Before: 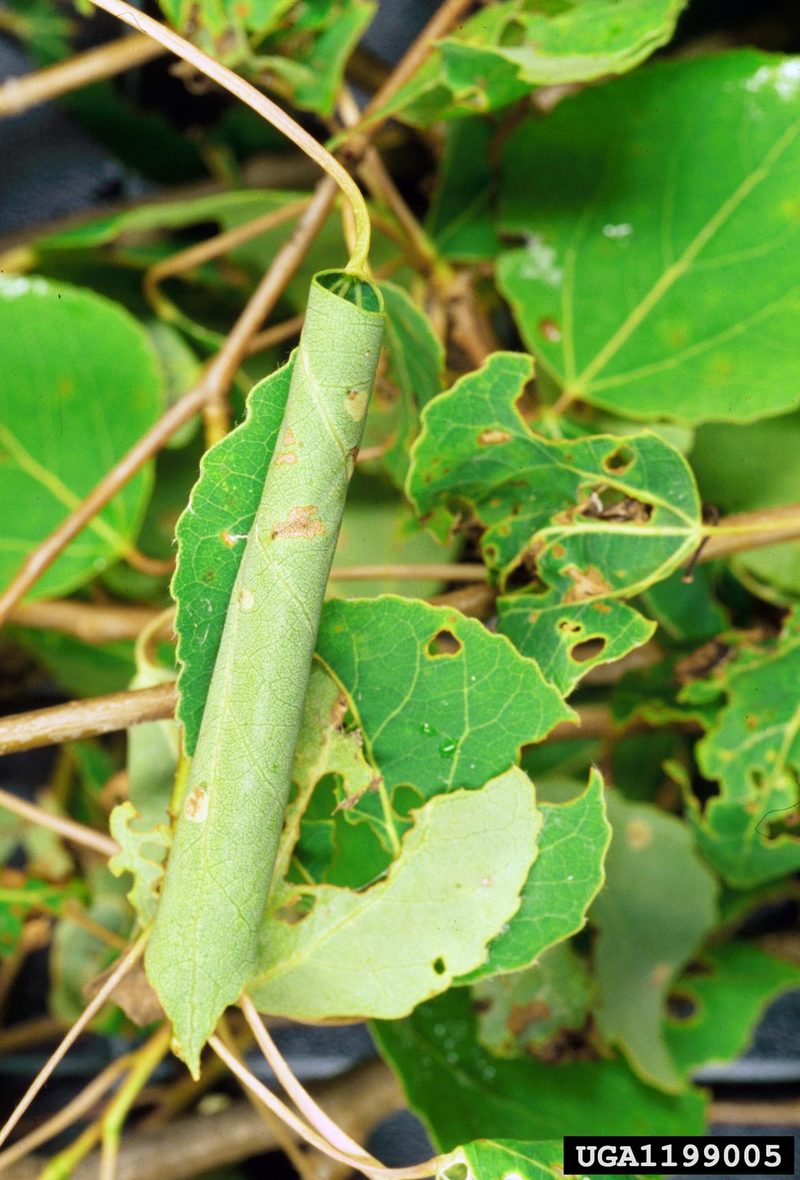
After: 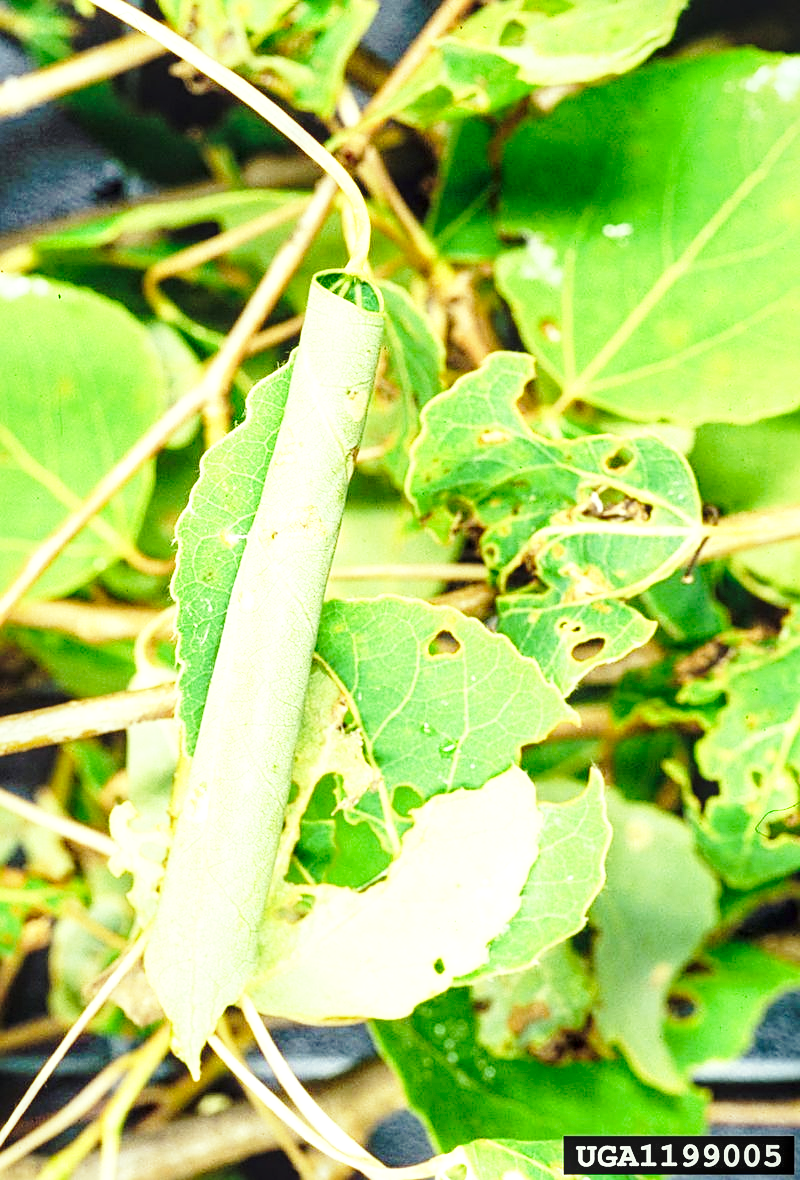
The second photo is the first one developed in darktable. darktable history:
local contrast: on, module defaults
exposure: exposure 0.935 EV, compensate highlight preservation false
color correction: highlights a* -4.73, highlights b* 5.06, saturation 0.97
sharpen: on, module defaults
base curve: curves: ch0 [(0, 0) (0.028, 0.03) (0.121, 0.232) (0.46, 0.748) (0.859, 0.968) (1, 1)], preserve colors none
